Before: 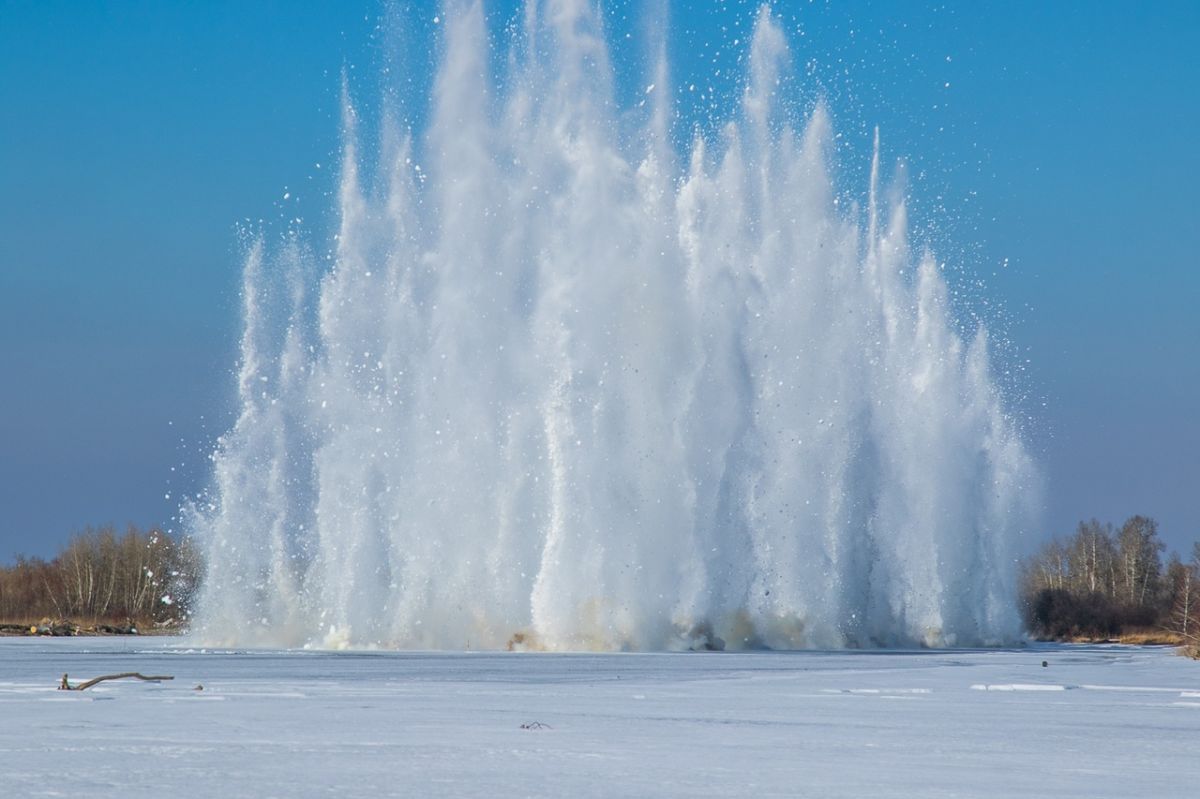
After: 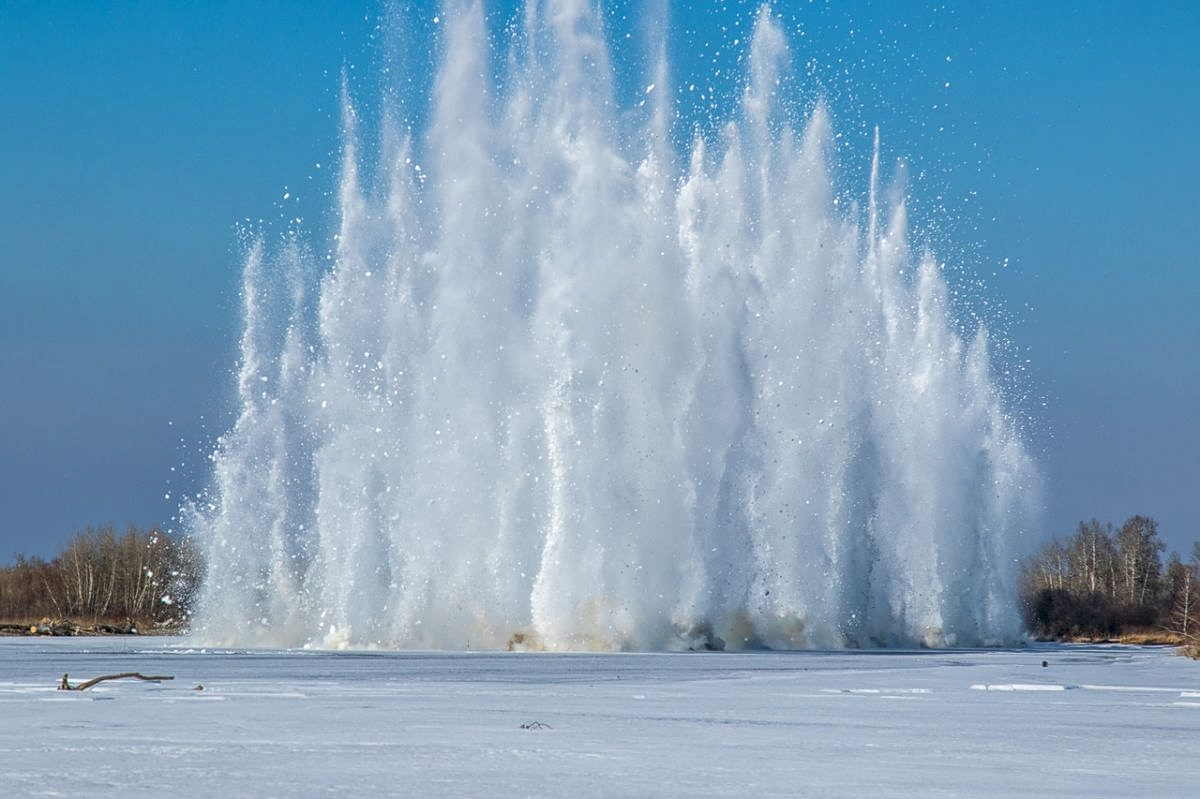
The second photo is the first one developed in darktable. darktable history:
sharpen: amount 0.207
local contrast: detail 130%
